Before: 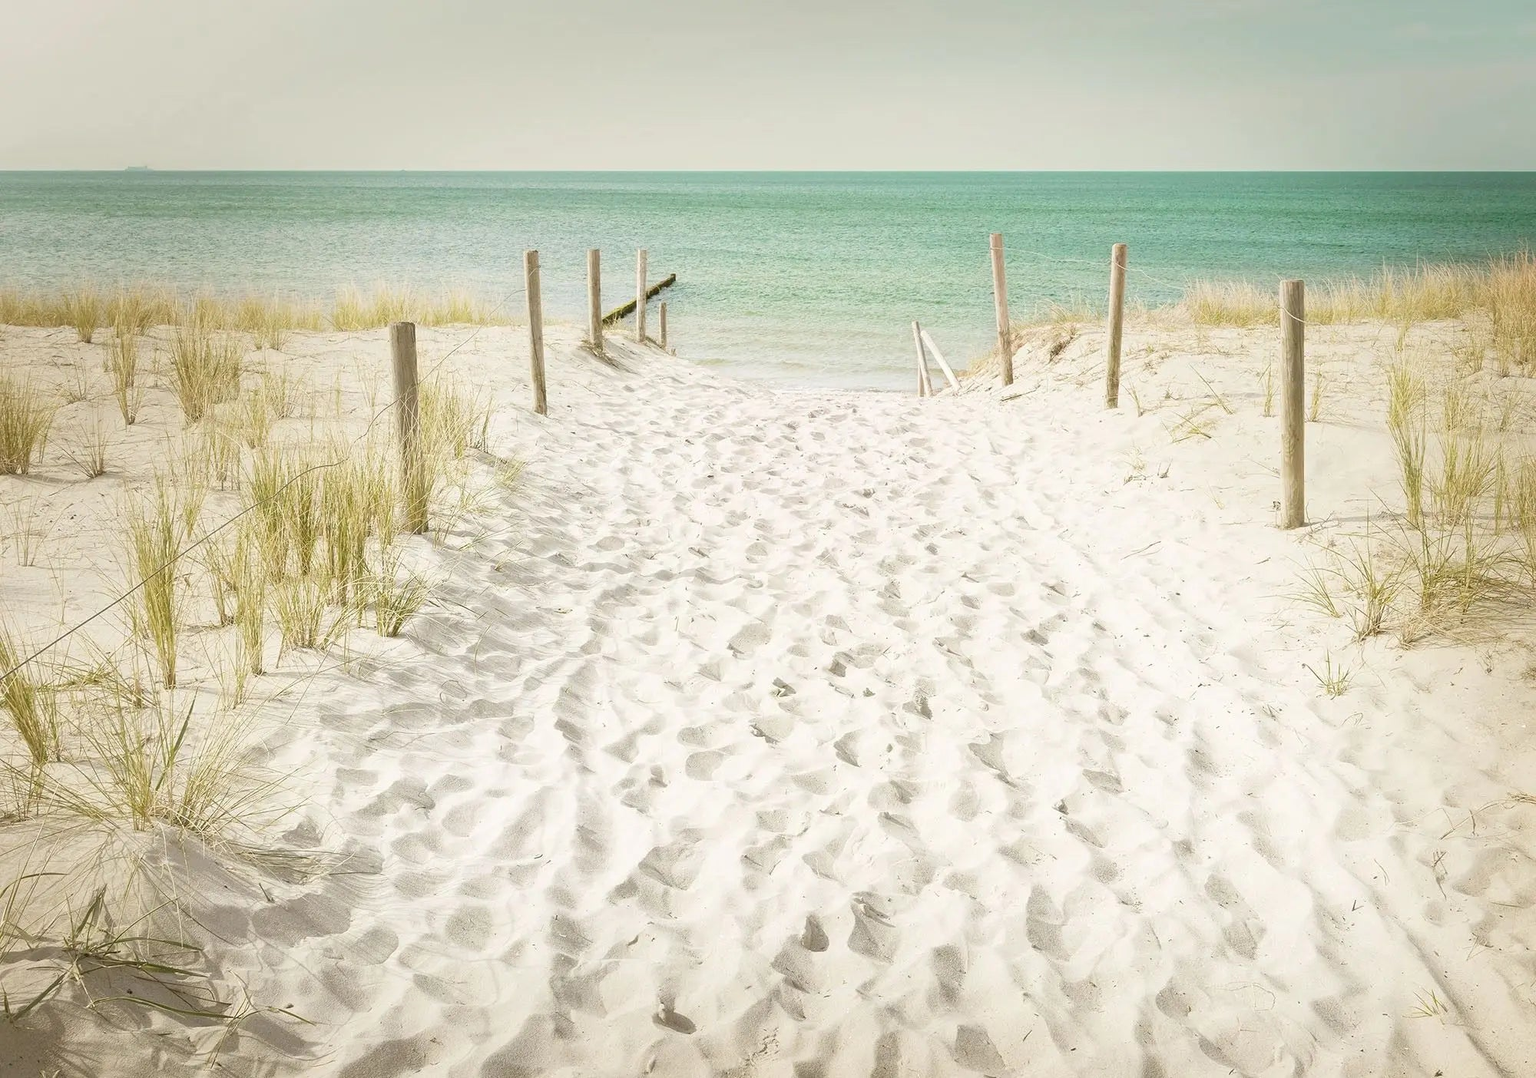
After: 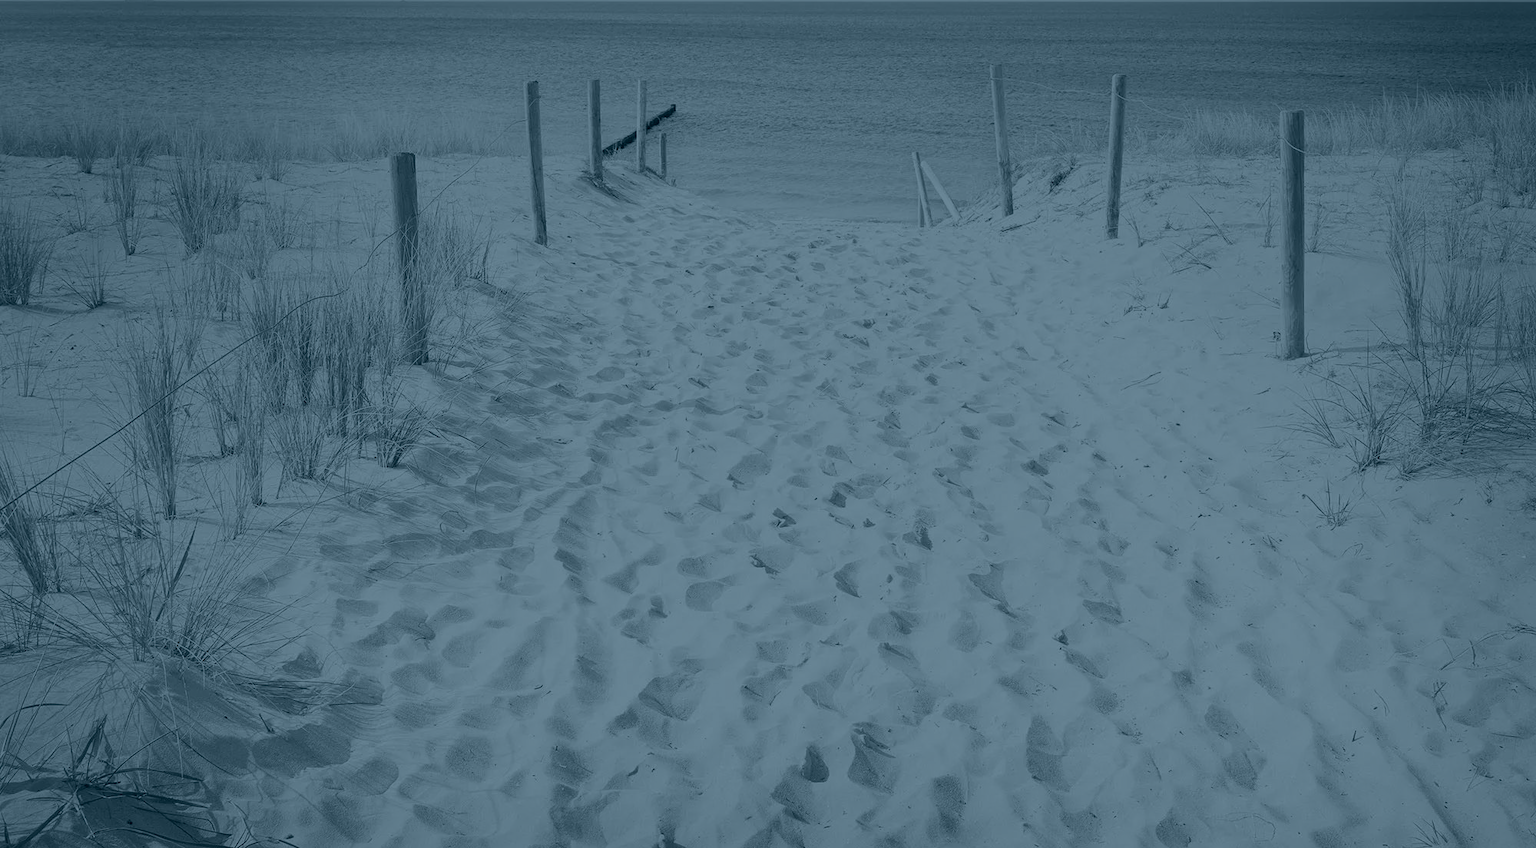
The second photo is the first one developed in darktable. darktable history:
crop and rotate: top 15.774%, bottom 5.506%
colorize: hue 194.4°, saturation 29%, source mix 61.75%, lightness 3.98%, version 1
